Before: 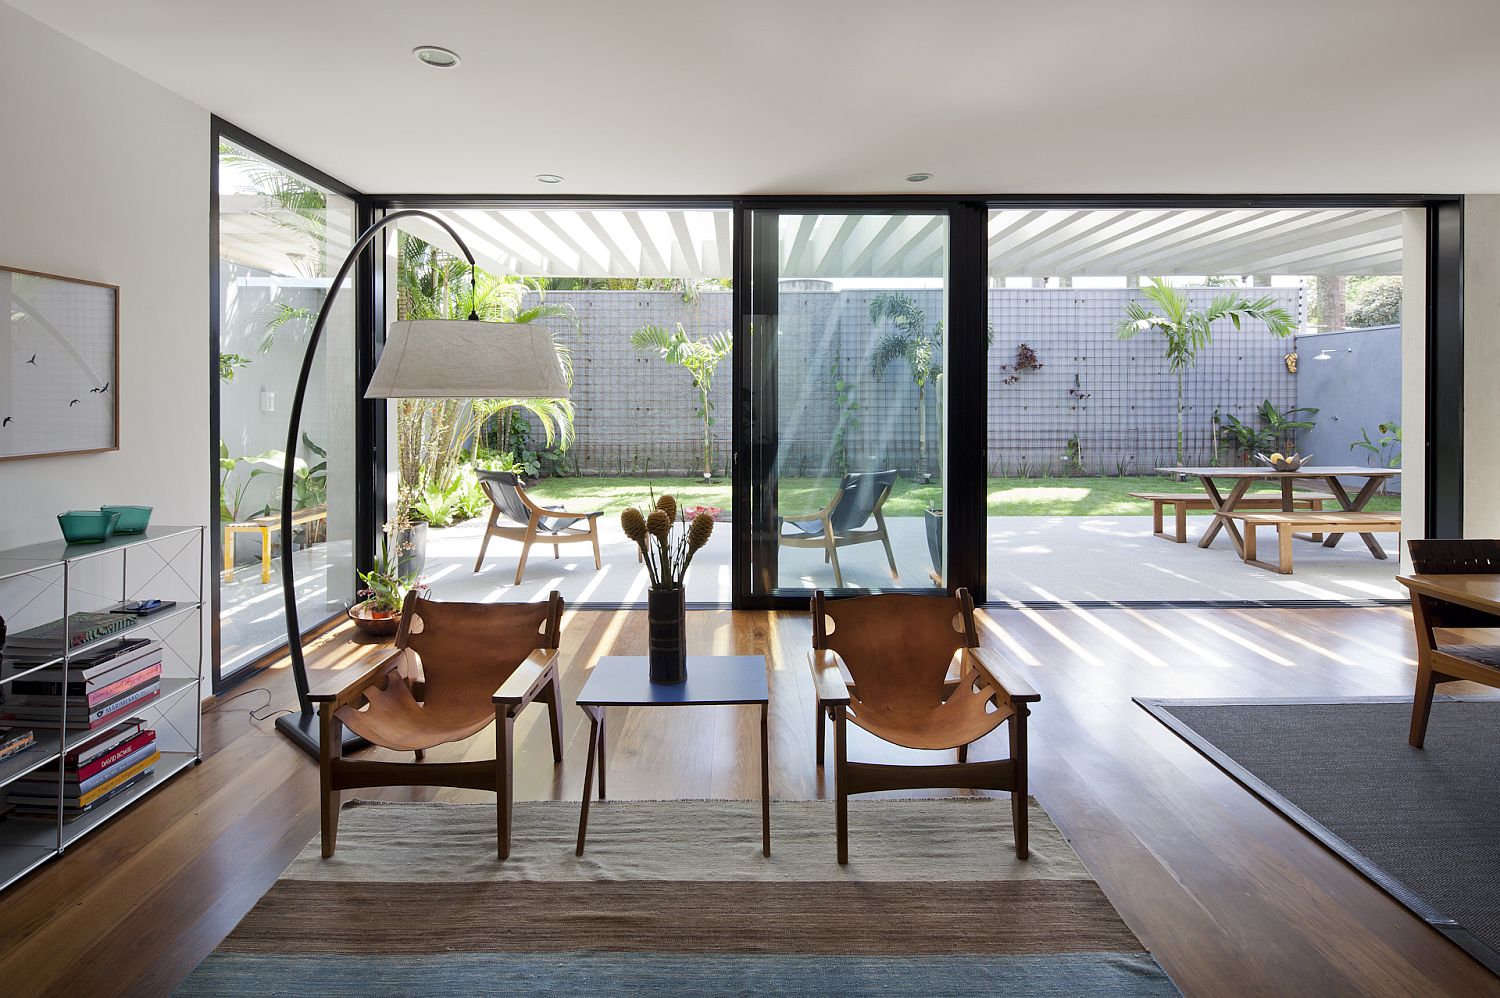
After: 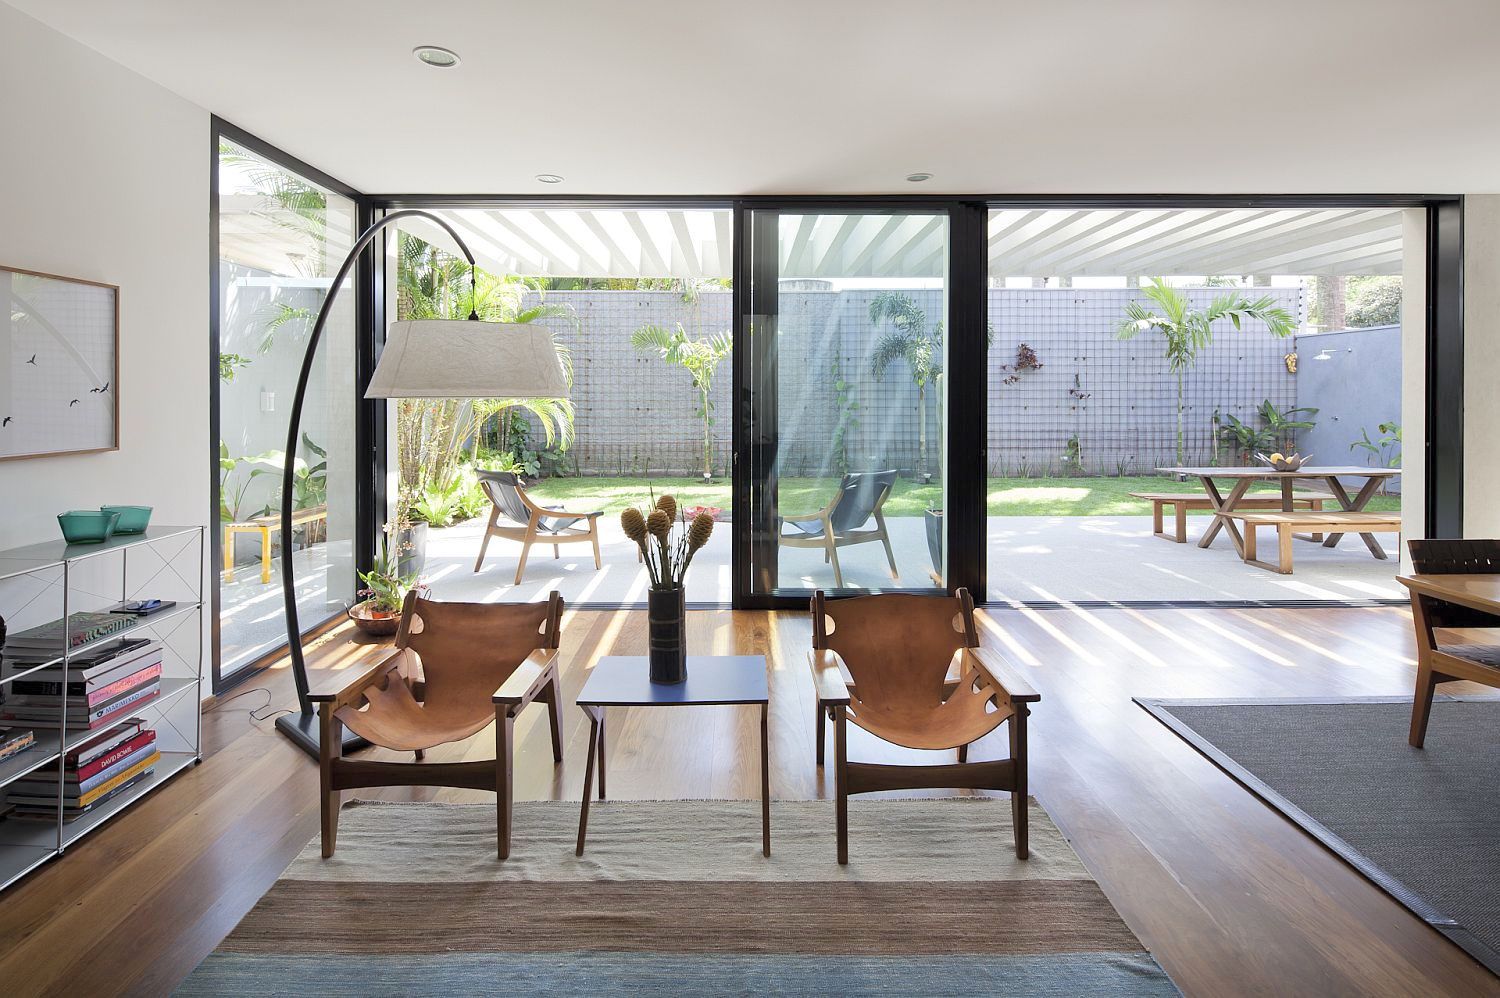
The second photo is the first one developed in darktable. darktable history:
tone equalizer: mask exposure compensation -0.507 EV
contrast brightness saturation: brightness 0.143
